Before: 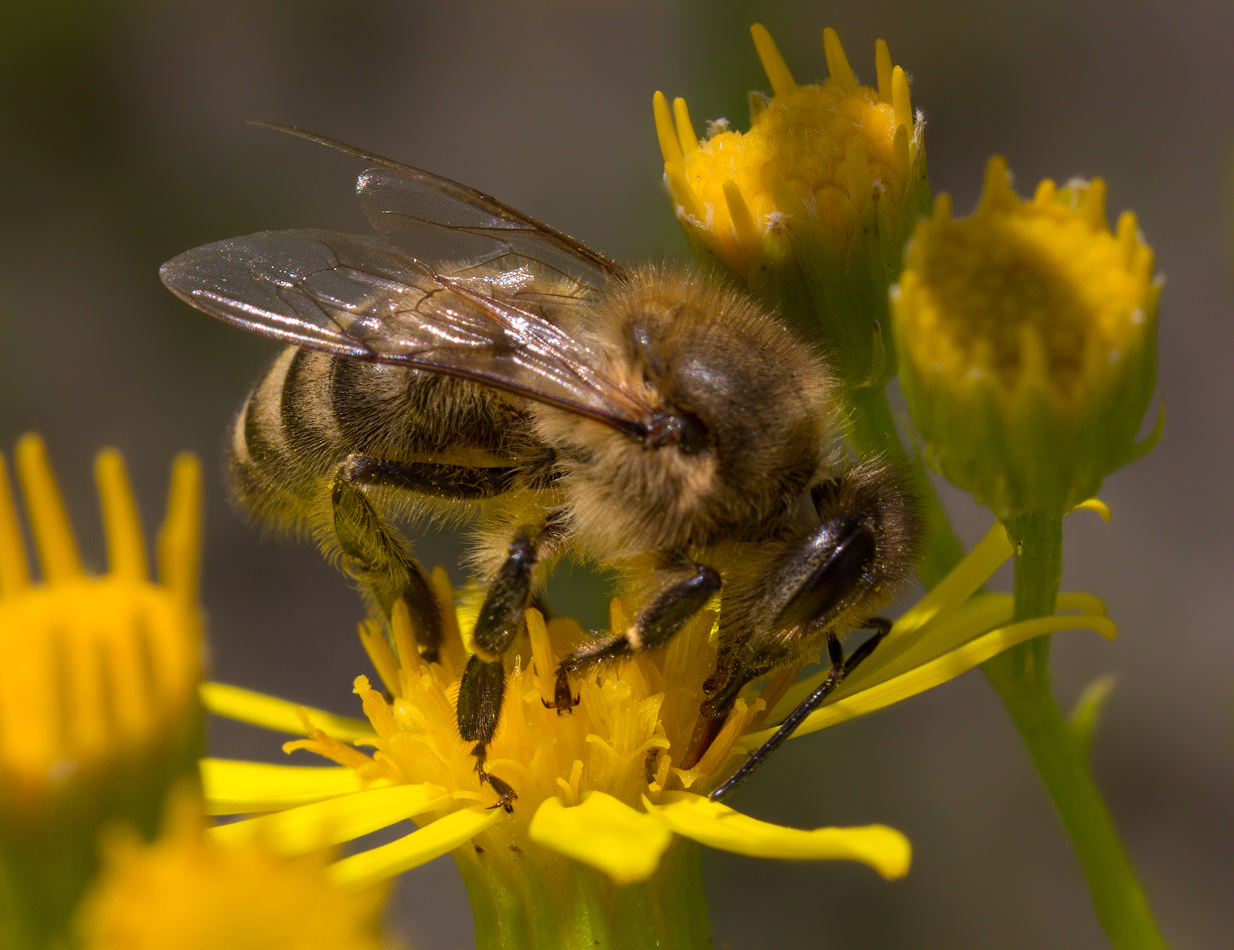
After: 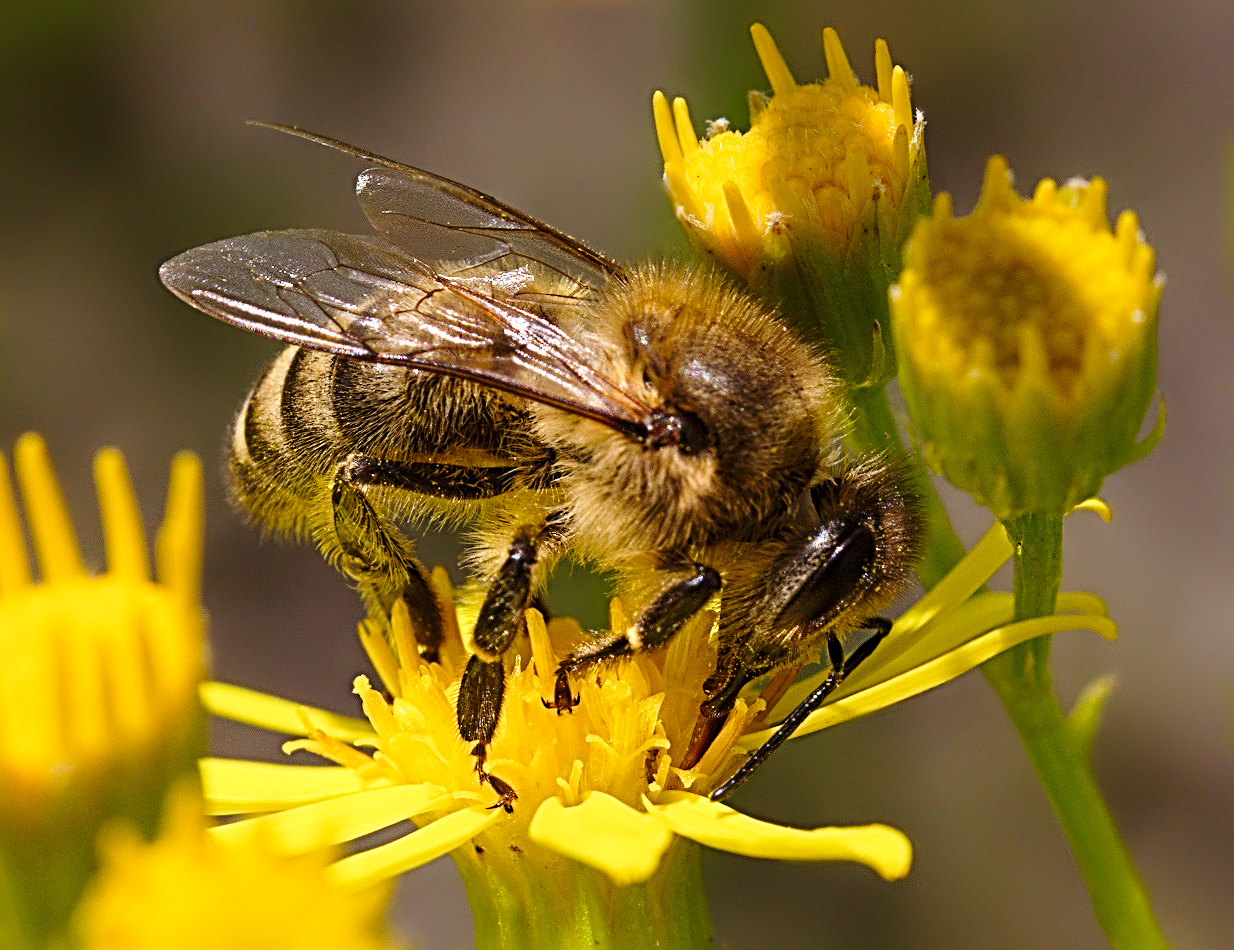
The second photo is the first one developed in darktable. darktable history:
sharpen: radius 3.675, amount 0.928
base curve: curves: ch0 [(0, 0) (0.028, 0.03) (0.121, 0.232) (0.46, 0.748) (0.859, 0.968) (1, 1)], preserve colors none
